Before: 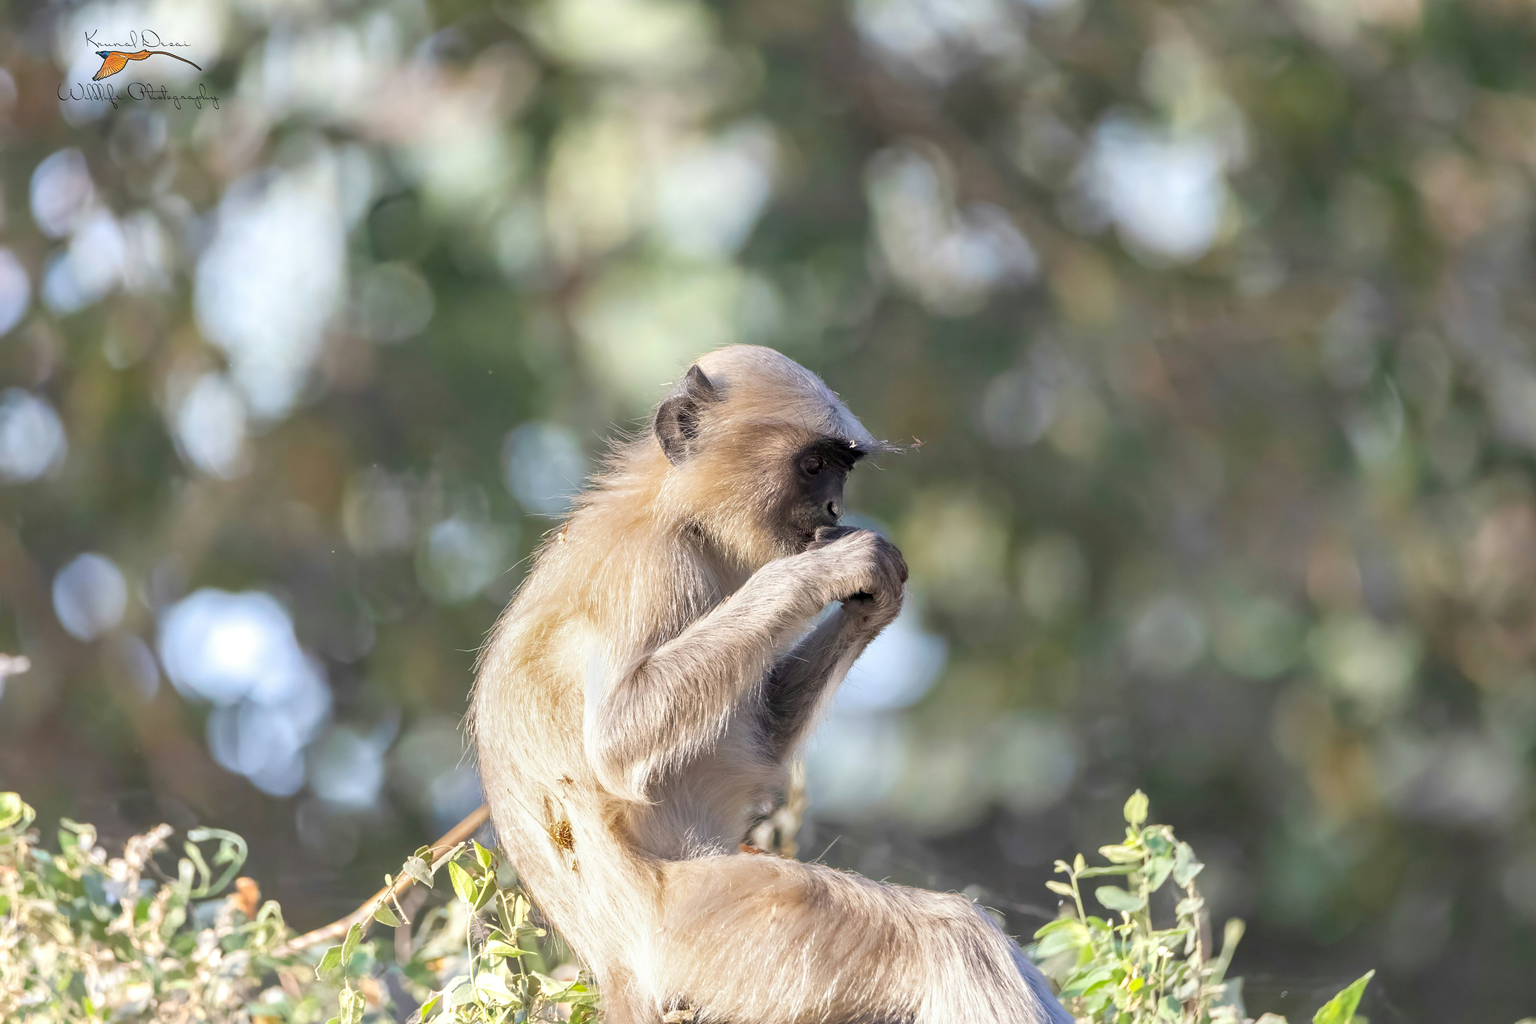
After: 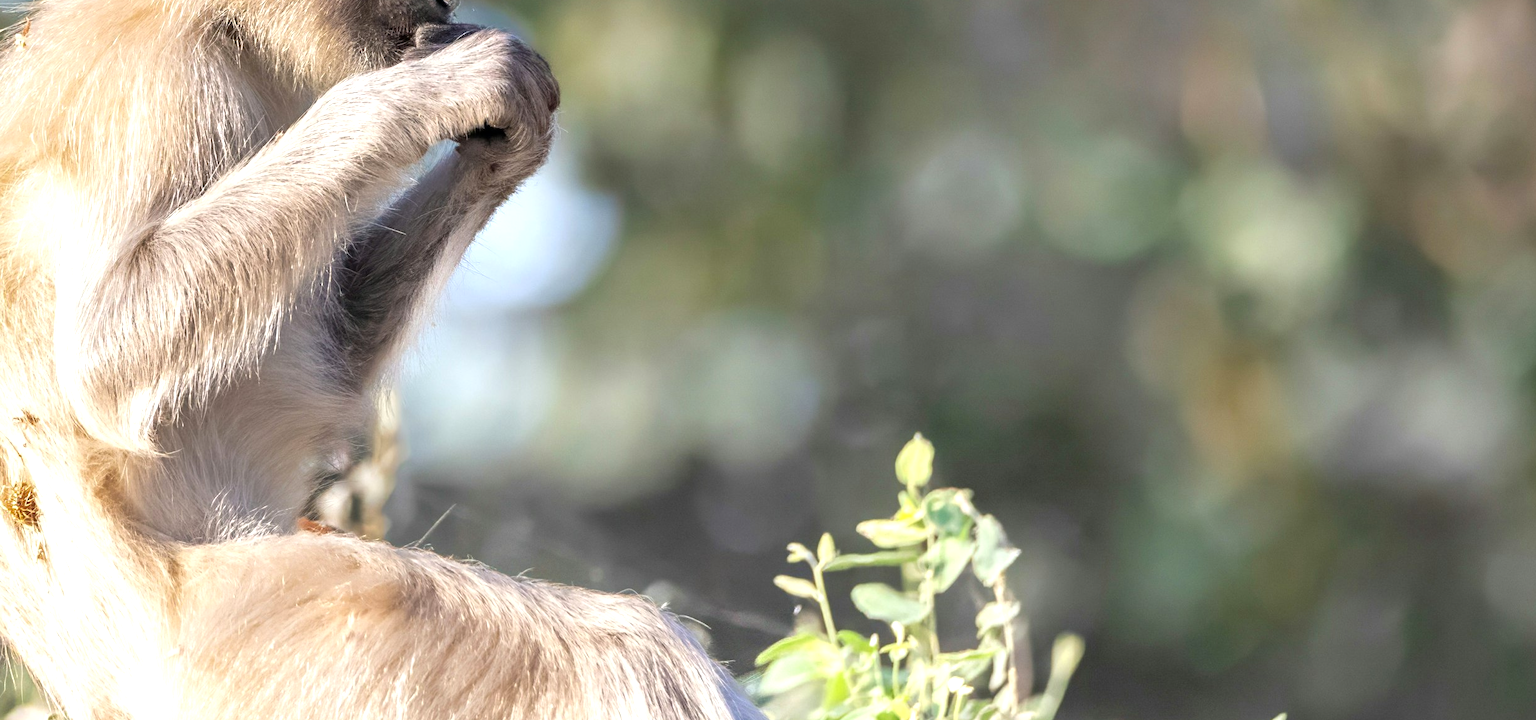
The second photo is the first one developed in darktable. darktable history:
tone equalizer: -8 EV -0.397 EV, -7 EV -0.376 EV, -6 EV -0.324 EV, -5 EV -0.211 EV, -3 EV 0.255 EV, -2 EV 0.346 EV, -1 EV 0.373 EV, +0 EV 0.411 EV
crop and rotate: left 35.726%, top 49.936%, bottom 4.808%
